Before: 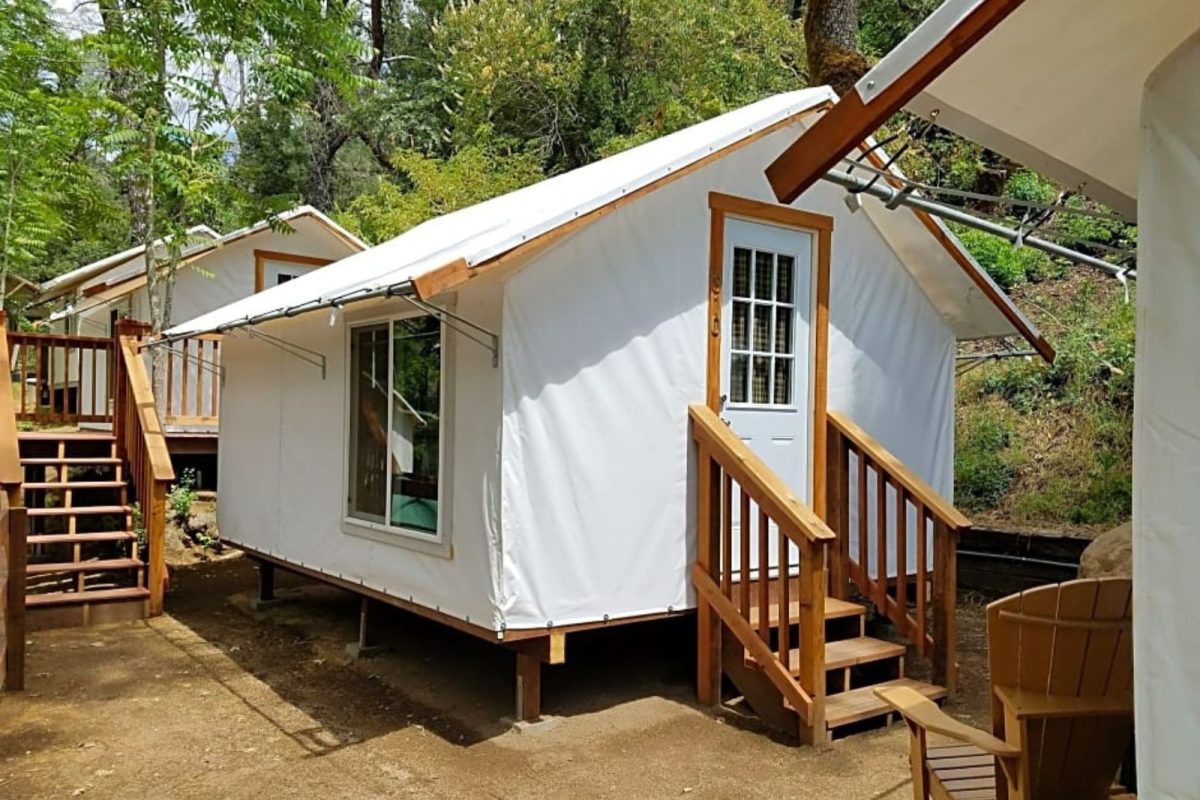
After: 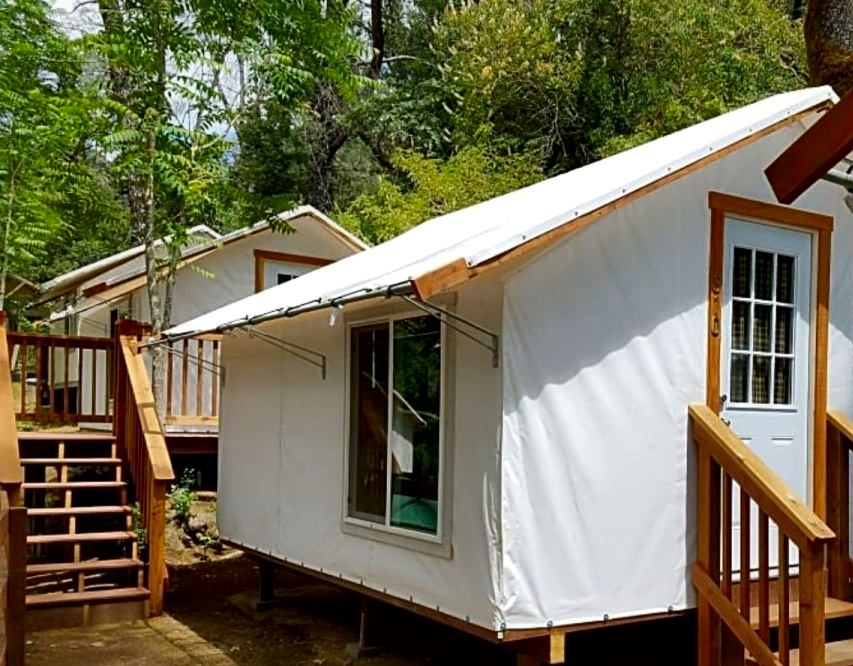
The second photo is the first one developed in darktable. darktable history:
local contrast: mode bilateral grid, contrast 25, coarseness 60, detail 151%, midtone range 0.2
contrast brightness saturation: contrast 0.07, brightness -0.14, saturation 0.11
contrast equalizer: y [[0.5, 0.486, 0.447, 0.446, 0.489, 0.5], [0.5 ×6], [0.5 ×6], [0 ×6], [0 ×6]]
crop: right 28.885%, bottom 16.626%
